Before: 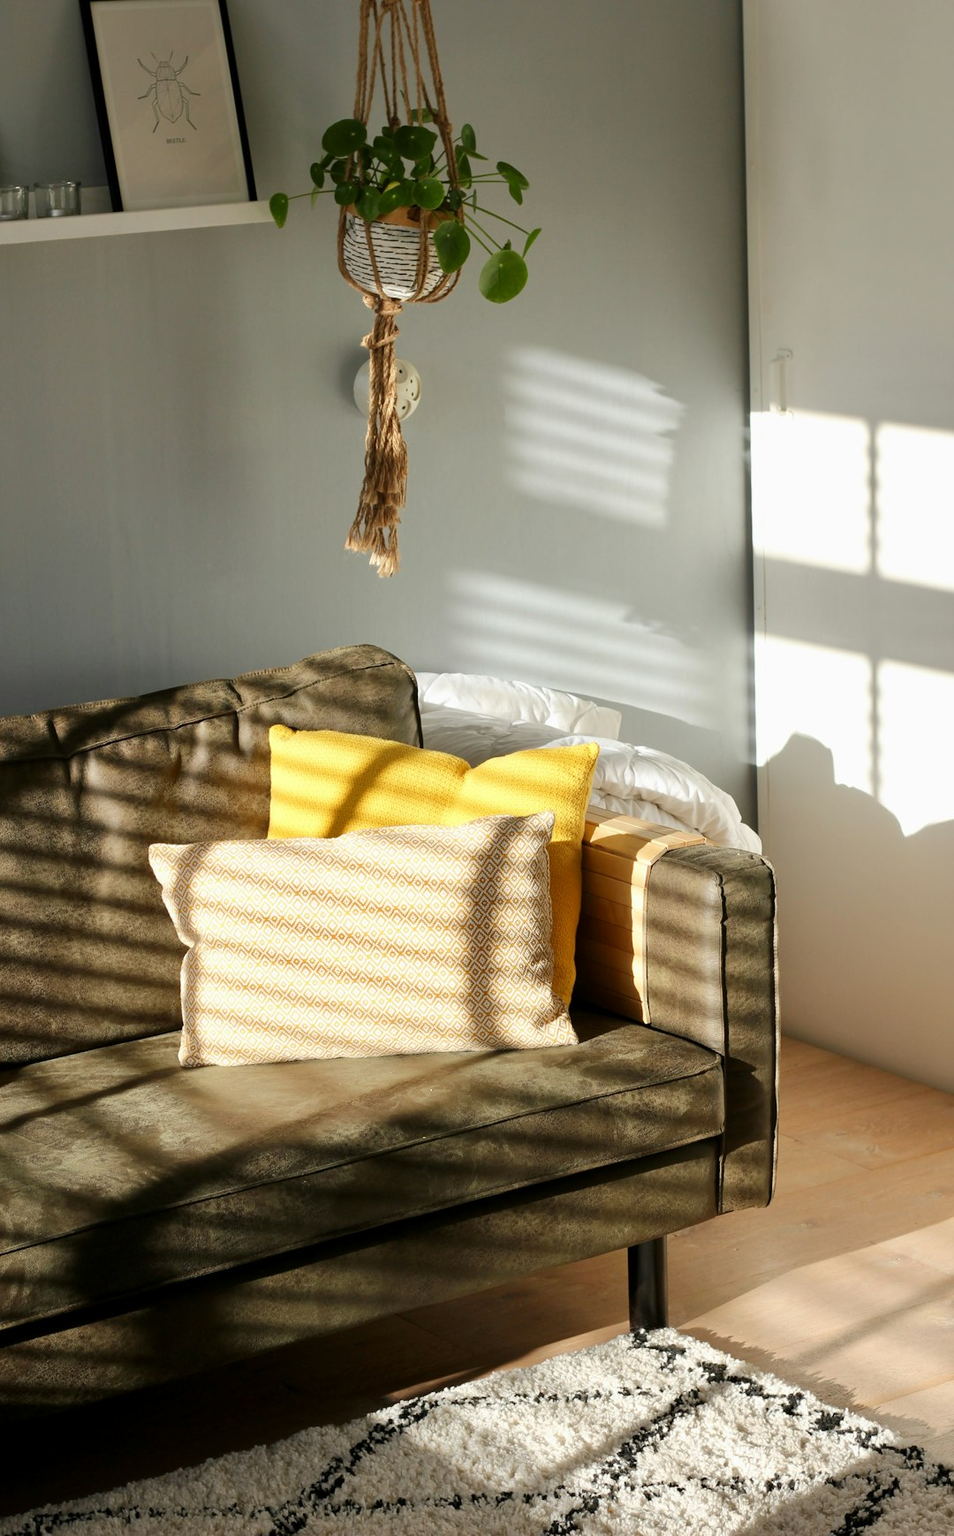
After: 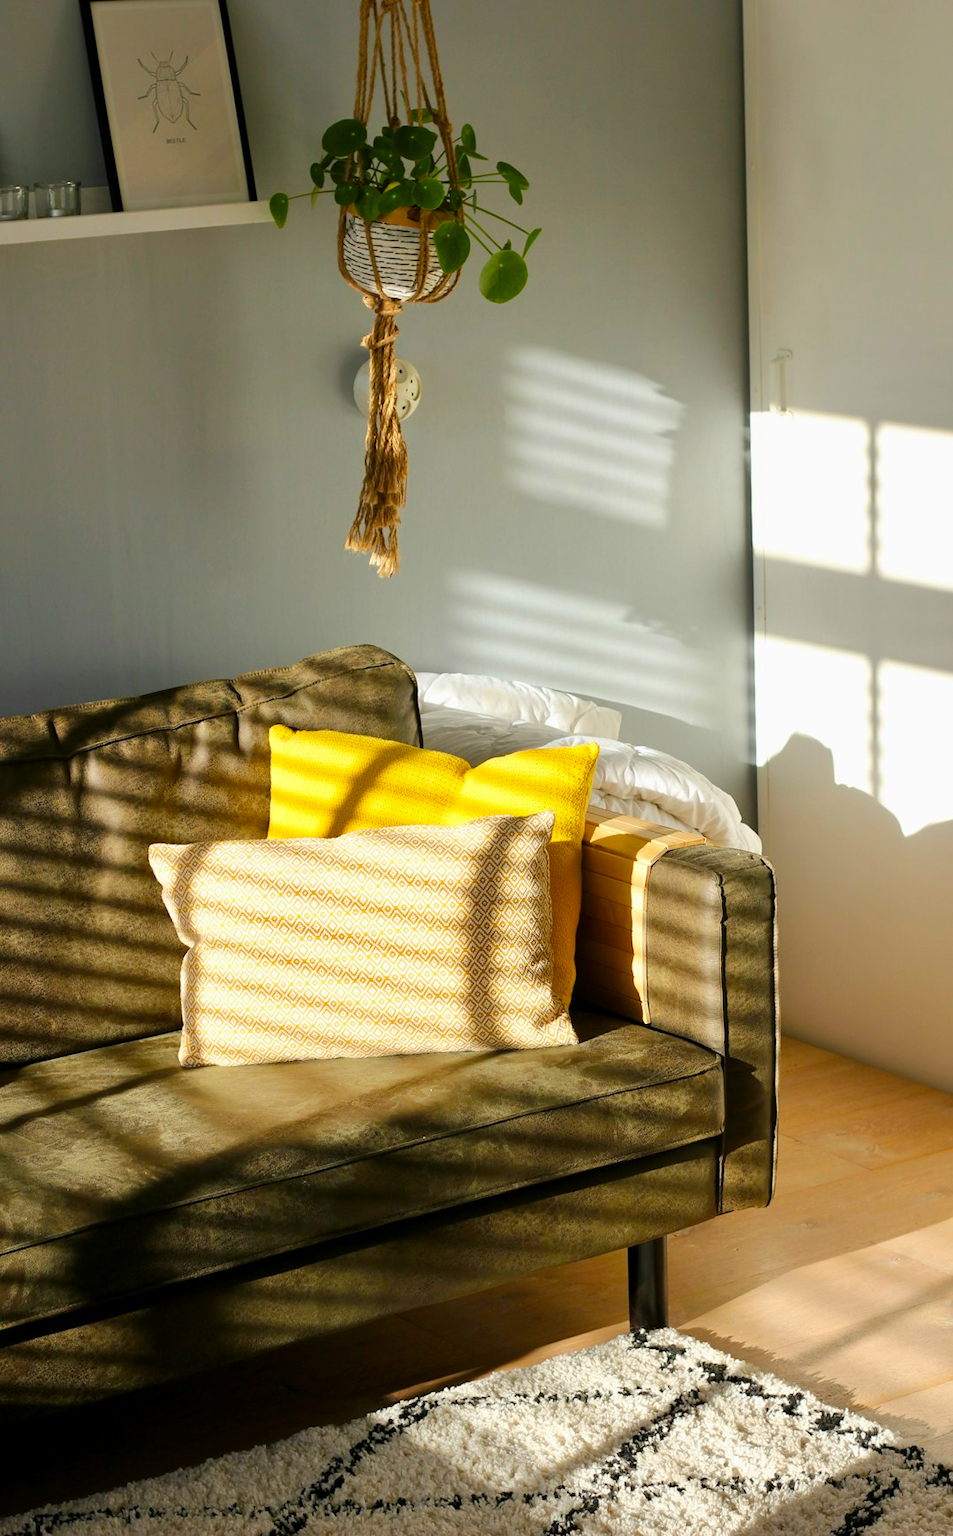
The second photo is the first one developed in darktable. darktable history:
color balance rgb: shadows lift › chroma 1.473%, shadows lift › hue 260.63°, linear chroma grading › global chroma 0.892%, perceptual saturation grading › global saturation 0.965%, global vibrance 50.847%
